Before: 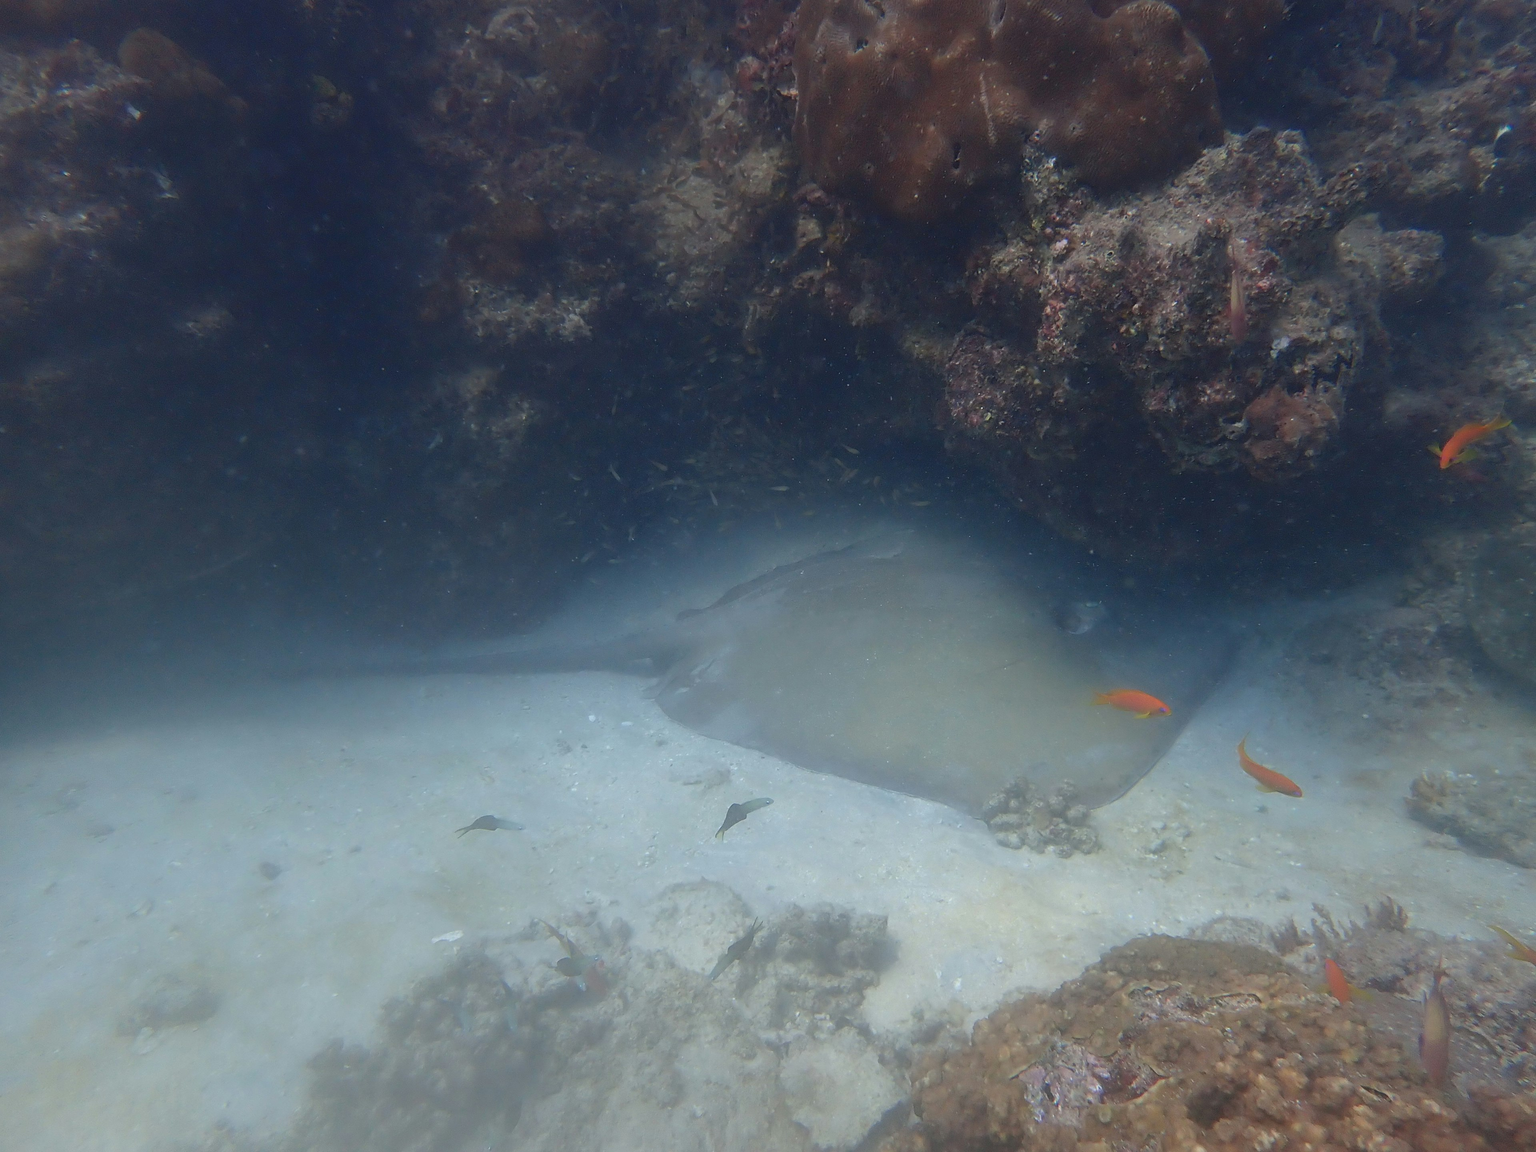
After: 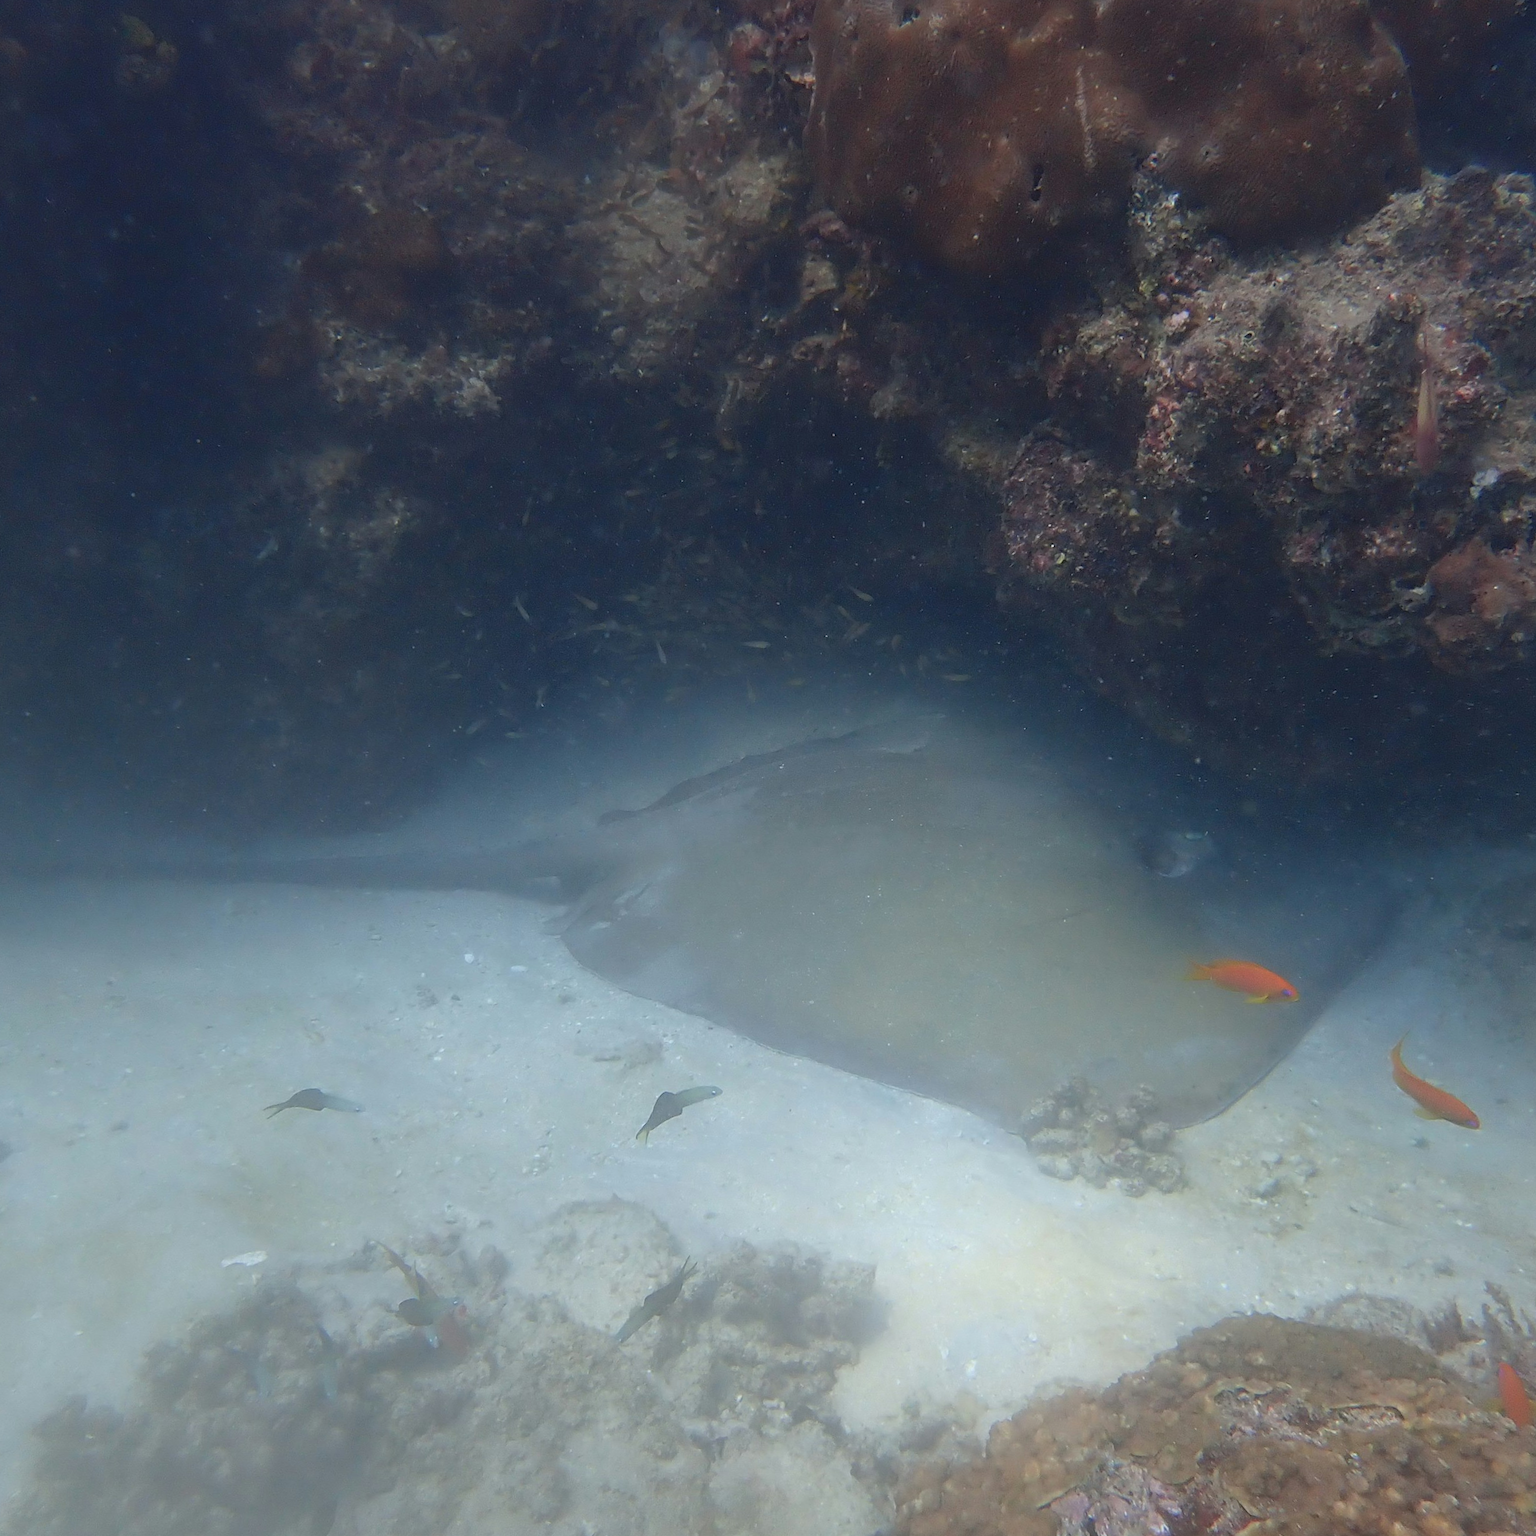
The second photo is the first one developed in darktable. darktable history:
tone equalizer: on, module defaults
bloom: size 38%, threshold 95%, strength 30%
crop and rotate: angle -3.27°, left 14.277%, top 0.028%, right 10.766%, bottom 0.028%
